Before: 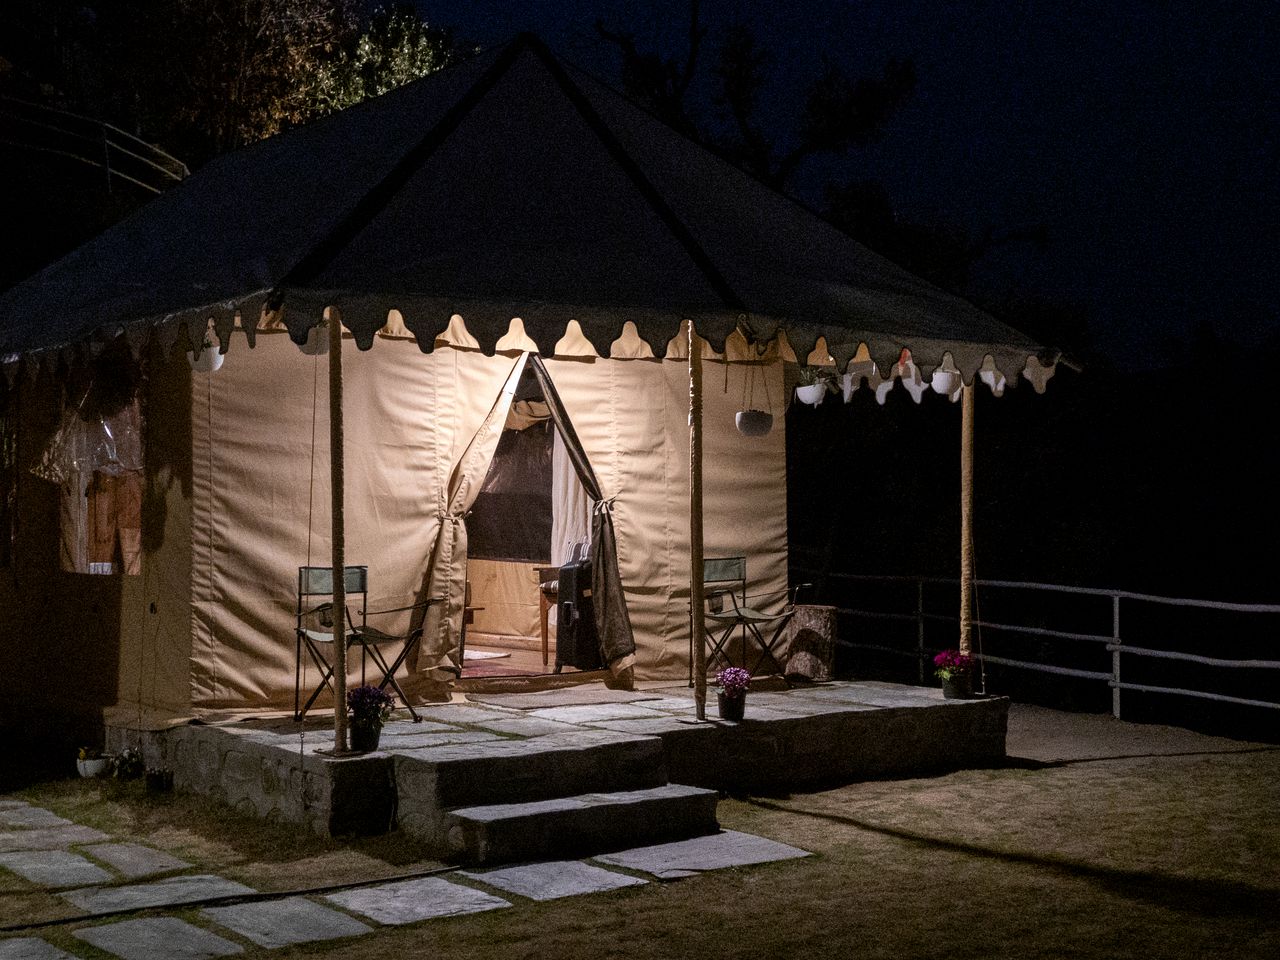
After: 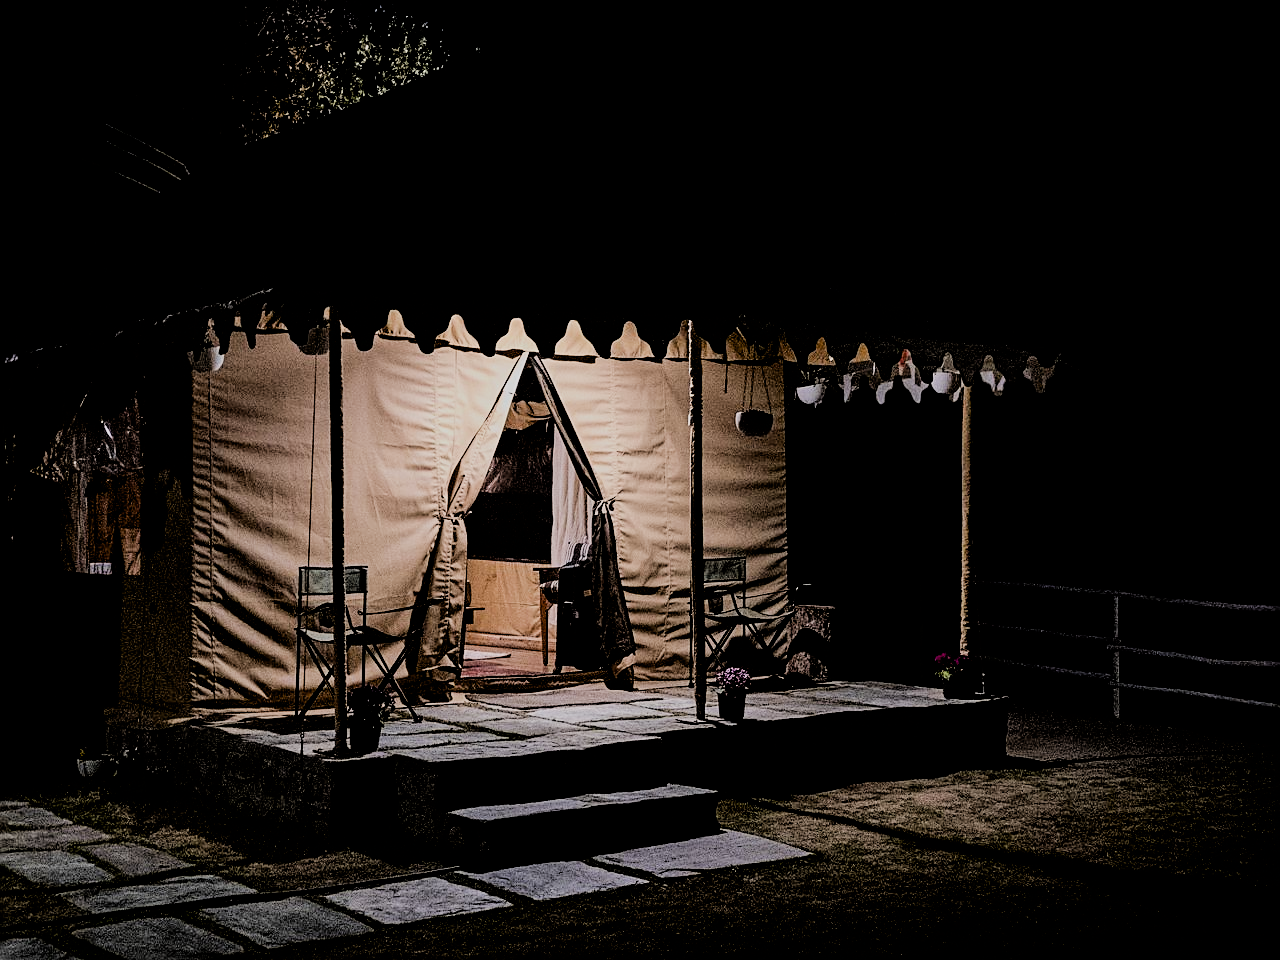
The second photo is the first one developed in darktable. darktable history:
exposure: black level correction 0.017, exposure -0.007 EV, compensate highlight preservation false
filmic rgb: black relative exposure -3.23 EV, white relative exposure 7.05 EV, hardness 1.46, contrast 1.342
sharpen: on, module defaults
